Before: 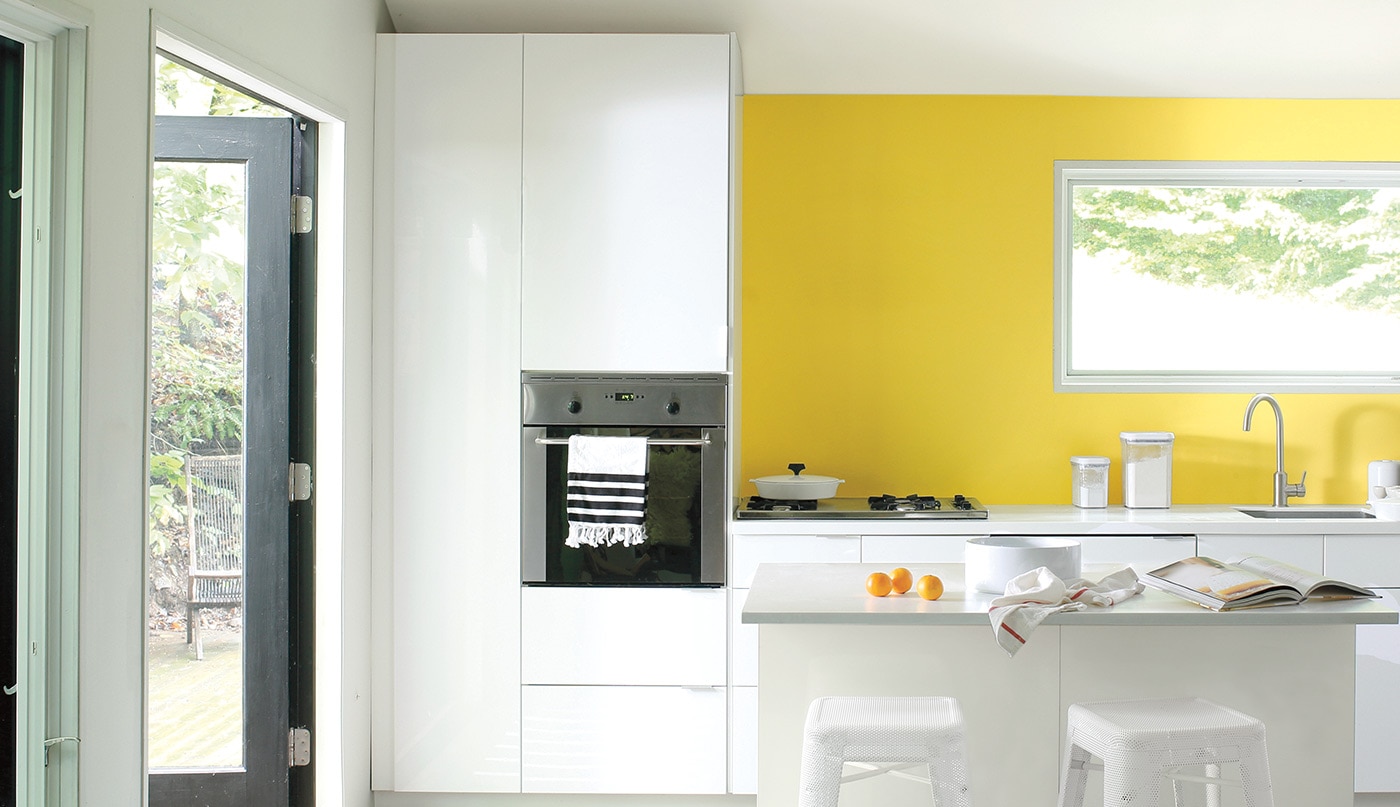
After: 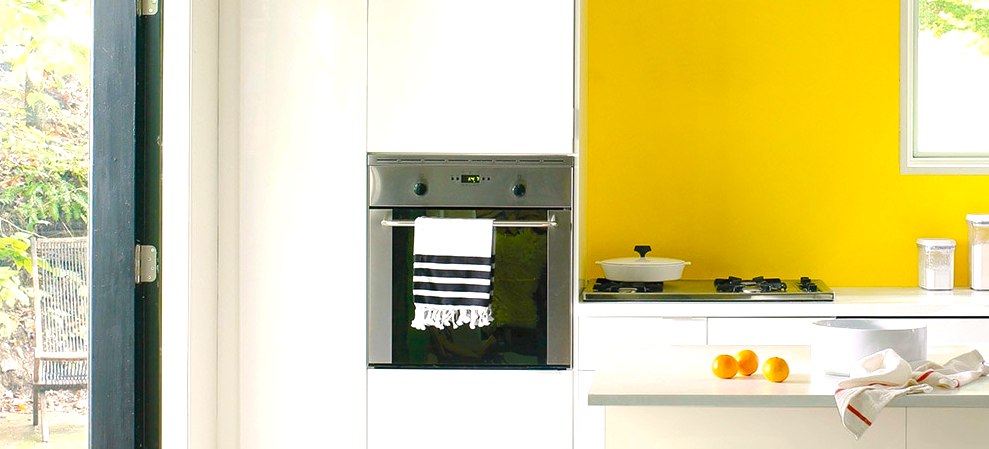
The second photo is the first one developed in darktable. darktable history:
color balance rgb: highlights gain › chroma 1.641%, highlights gain › hue 56.69°, linear chroma grading › global chroma 15.294%, perceptual saturation grading › global saturation 40.222%, perceptual saturation grading › highlights -25.302%, perceptual saturation grading › mid-tones 34.407%, perceptual saturation grading › shadows 35.502%, perceptual brilliance grading › highlights 11.237%, global vibrance 30.031%
exposure: exposure -0.066 EV, compensate highlight preservation false
crop: left 11.043%, top 27.133%, right 18.281%, bottom 17.121%
